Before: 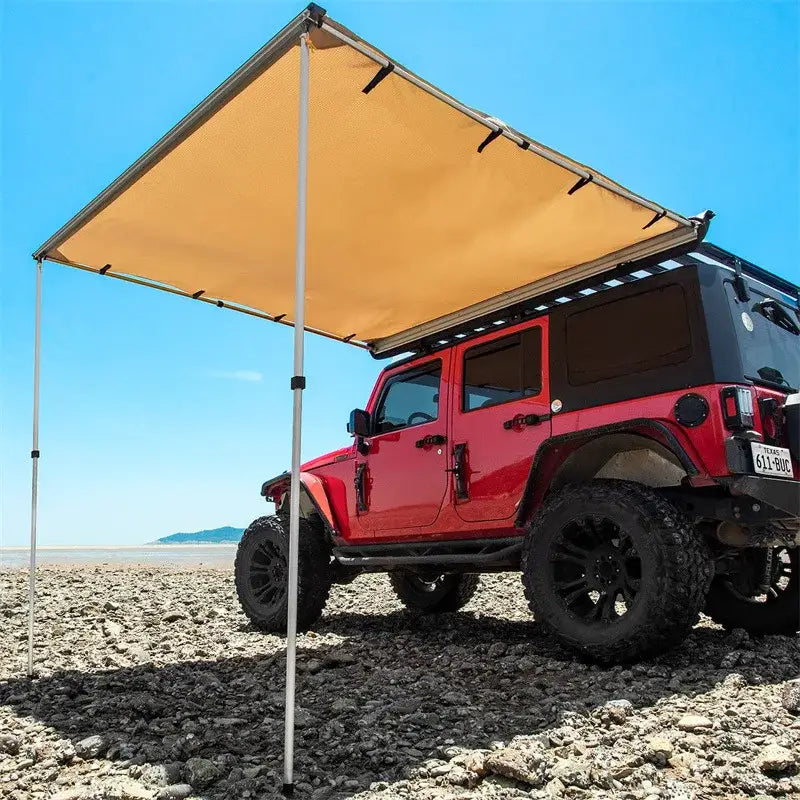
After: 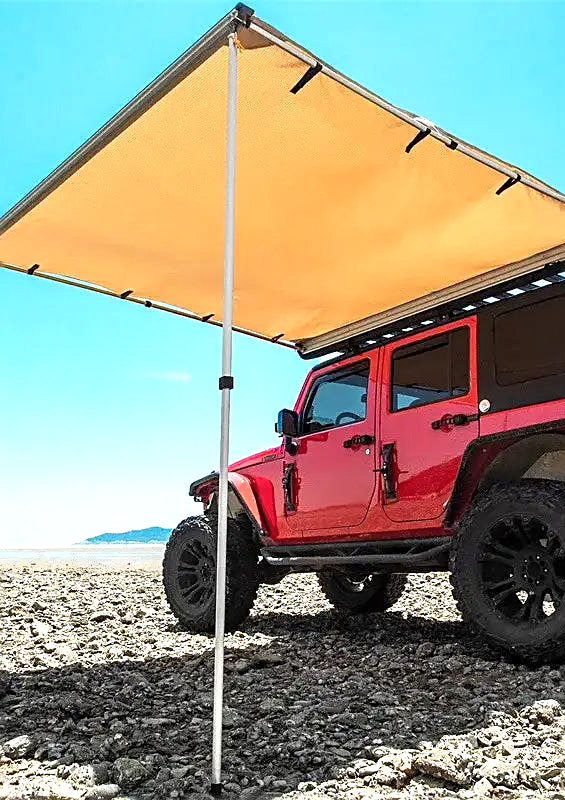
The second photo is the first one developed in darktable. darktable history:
exposure: exposure 0.524 EV, compensate highlight preservation false
crop and rotate: left 9.069%, right 20.207%
sharpen: on, module defaults
